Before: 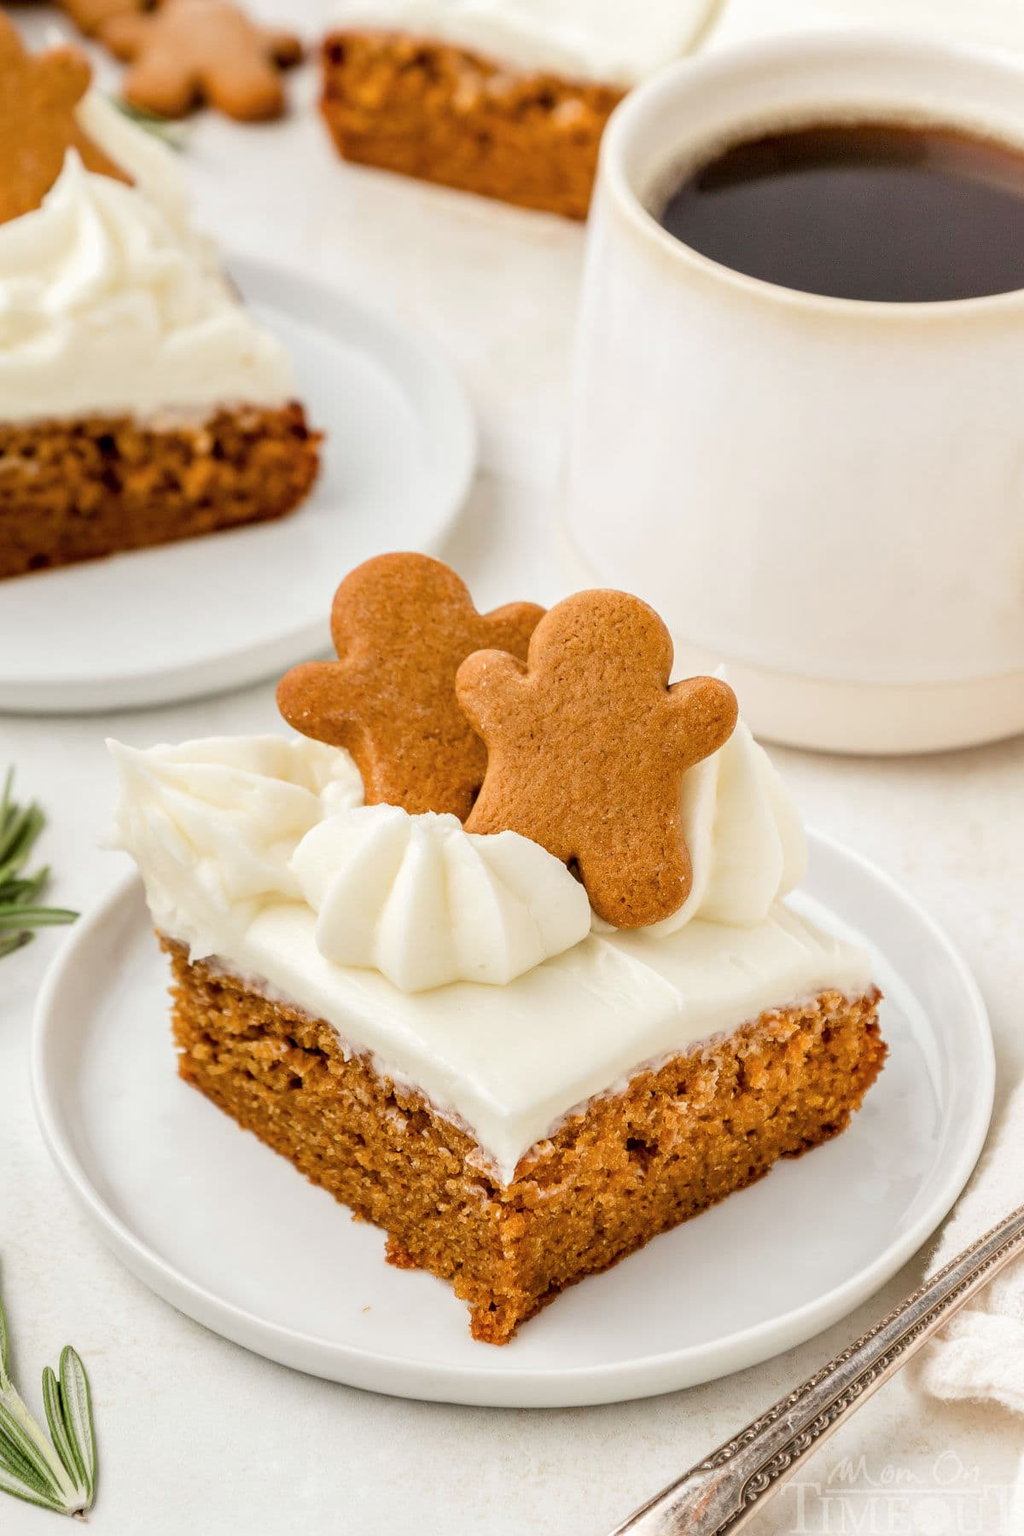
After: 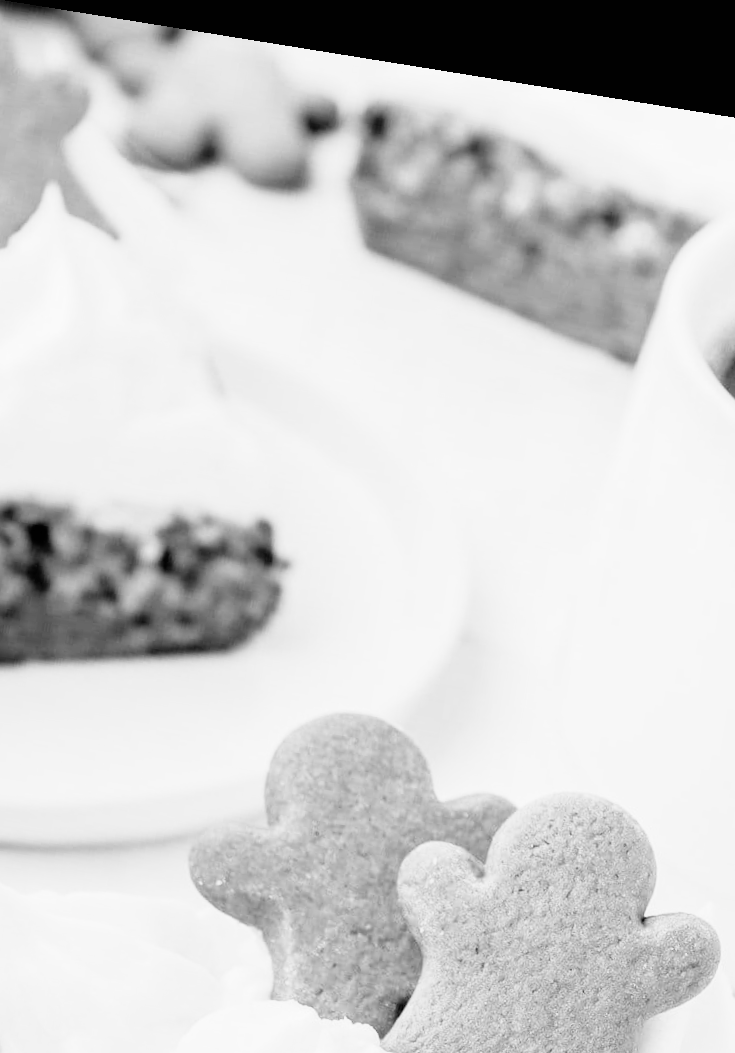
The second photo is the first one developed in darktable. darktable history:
color zones: curves: ch1 [(0, -0.014) (0.143, -0.013) (0.286, -0.013) (0.429, -0.016) (0.571, -0.019) (0.714, -0.015) (0.857, 0.002) (1, -0.014)]
white balance: red 0.967, blue 1.119, emerald 0.756
crop: left 19.556%, right 30.401%, bottom 46.458%
rotate and perspective: rotation 9.12°, automatic cropping off
exposure: black level correction 0.001, exposure 1.398 EV, compensate exposure bias true, compensate highlight preservation false
filmic rgb: black relative exposure -7.75 EV, white relative exposure 4.4 EV, threshold 3 EV, hardness 3.76, latitude 50%, contrast 1.1, color science v5 (2021), contrast in shadows safe, contrast in highlights safe, enable highlight reconstruction true
